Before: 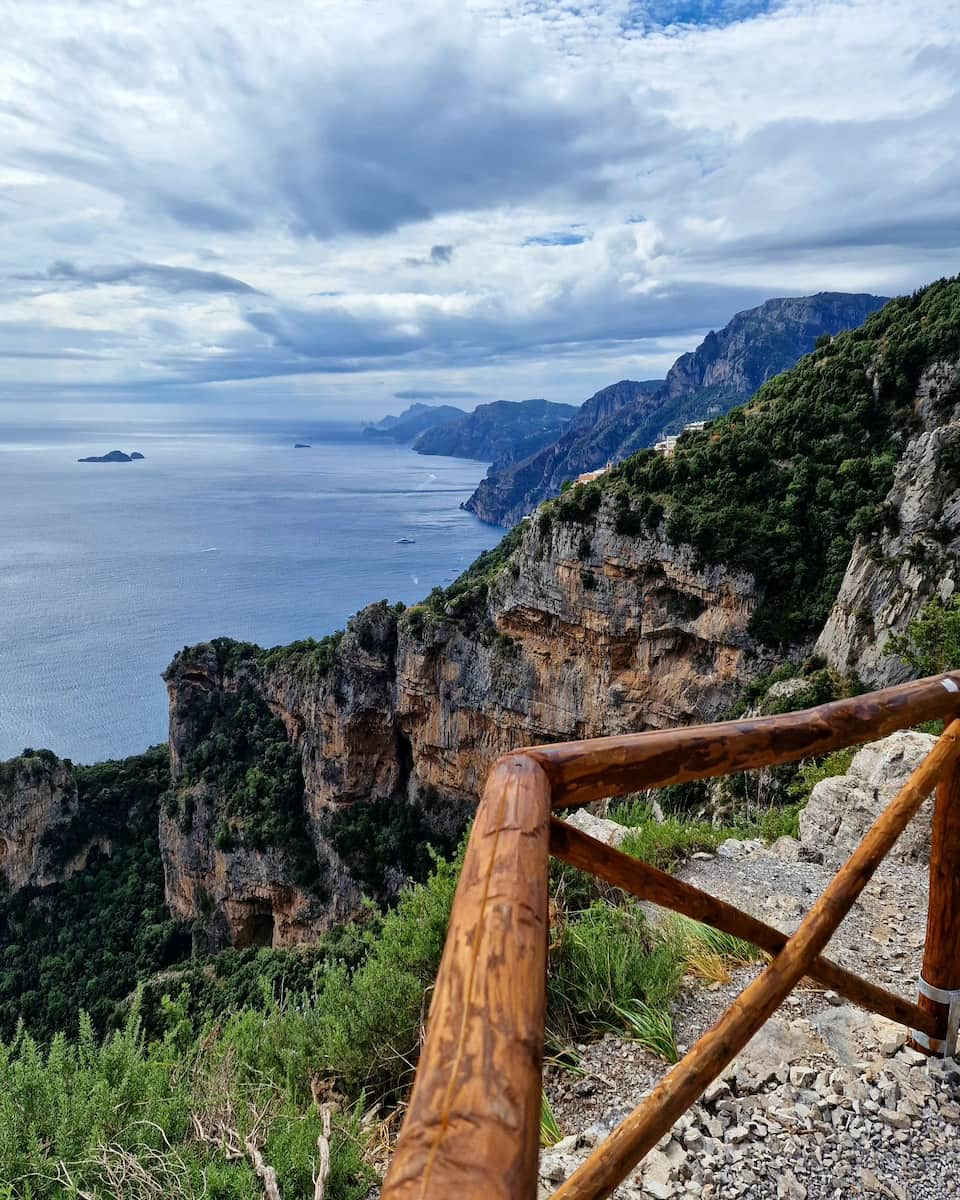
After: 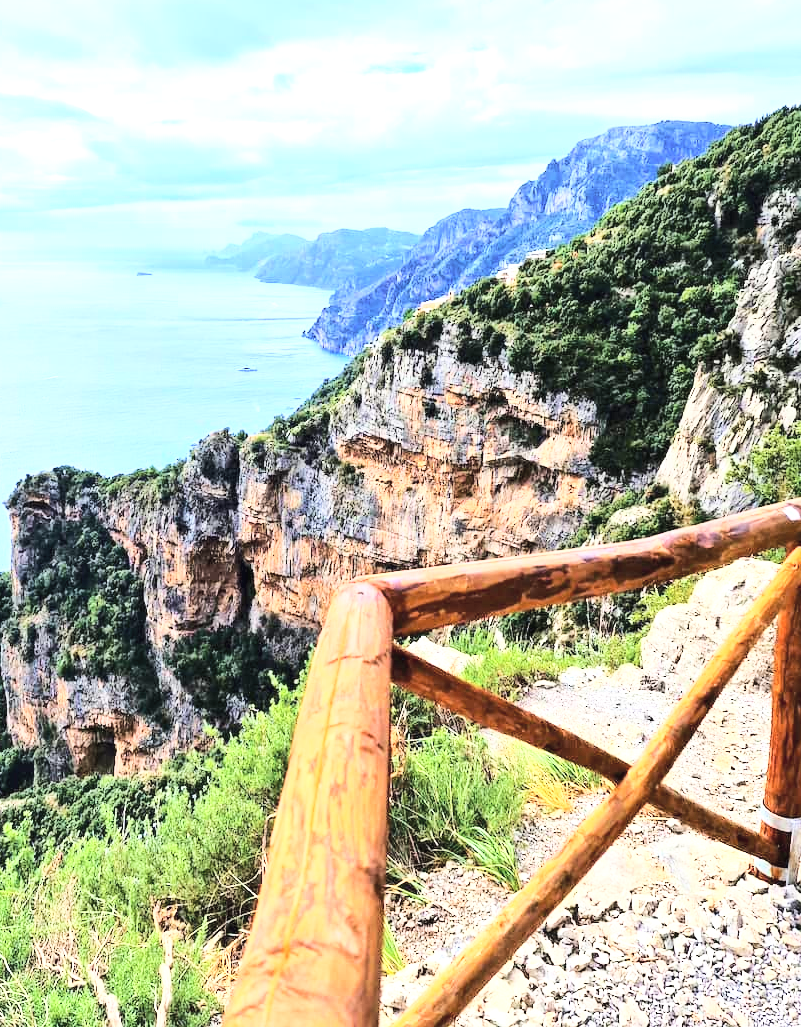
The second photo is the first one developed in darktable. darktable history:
velvia: strength 15%
contrast brightness saturation: contrast 0.14, brightness 0.225
base curve: curves: ch0 [(0, 0) (0.028, 0.03) (0.121, 0.232) (0.46, 0.748) (0.859, 0.968) (1, 1)]
crop: left 16.525%, top 14.403%
tone equalizer: mask exposure compensation -0.515 EV
exposure: black level correction 0, exposure 1.2 EV, compensate exposure bias true, compensate highlight preservation false
